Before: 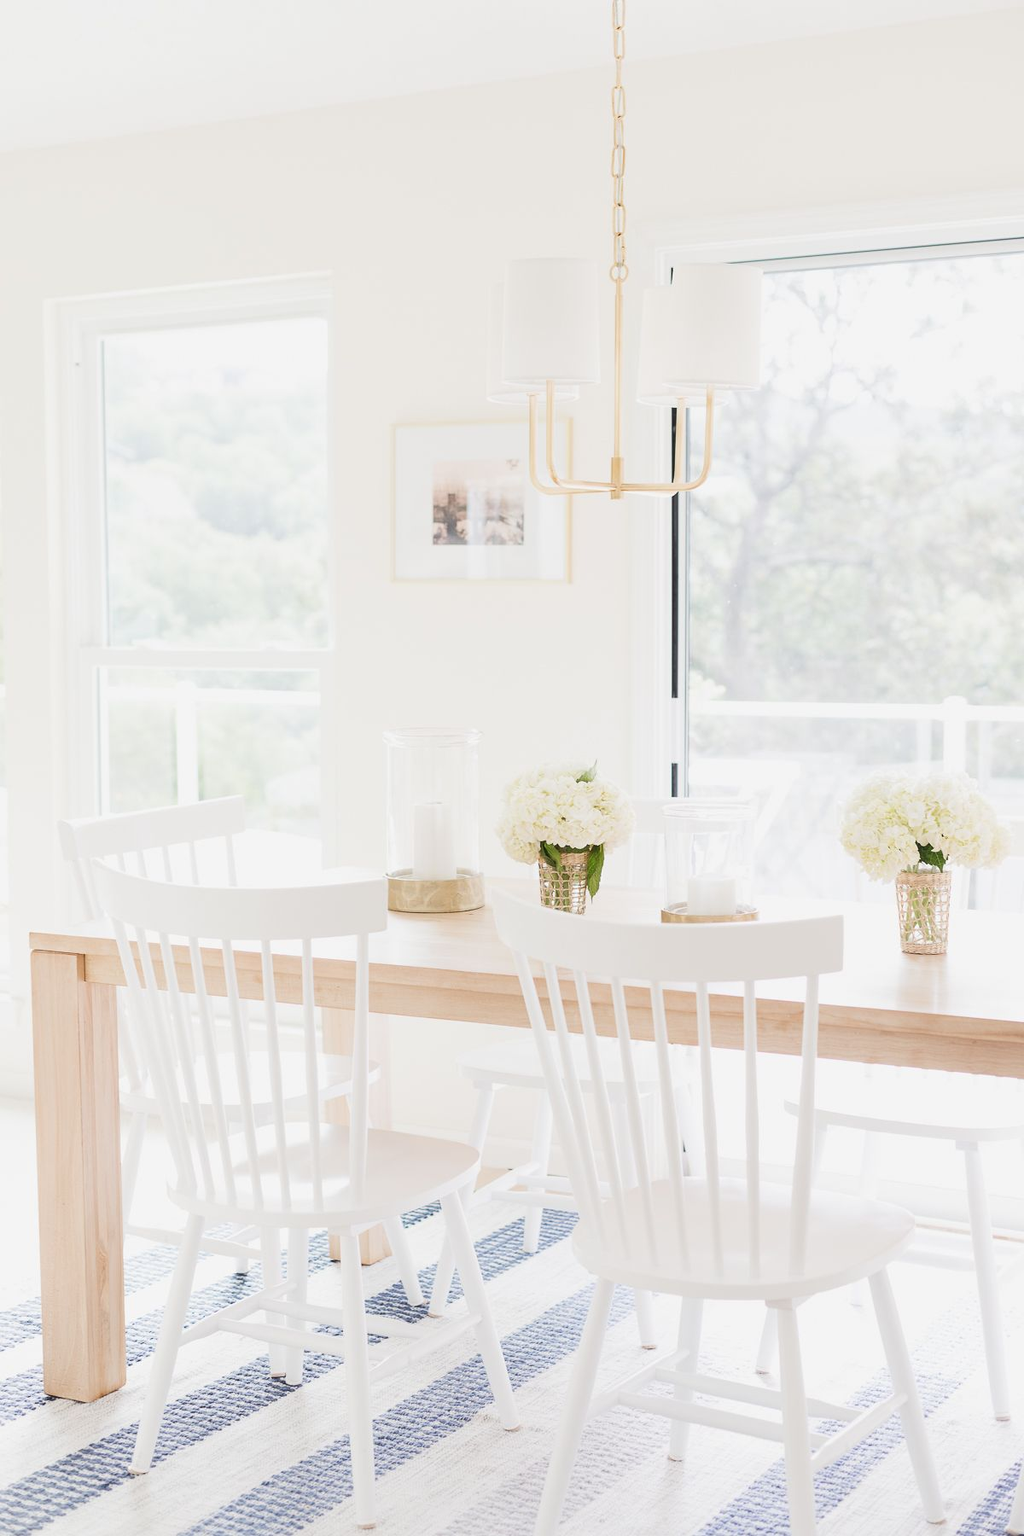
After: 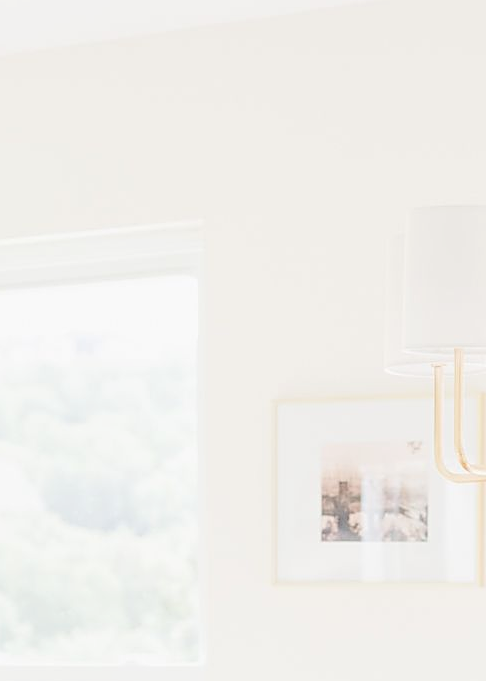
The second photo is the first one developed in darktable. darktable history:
crop: left 15.529%, top 5.44%, right 43.901%, bottom 56.688%
sharpen: on, module defaults
shadows and highlights: radius 91.12, shadows -15.5, white point adjustment 0.236, highlights 31.56, compress 48.68%, soften with gaussian
local contrast: on, module defaults
